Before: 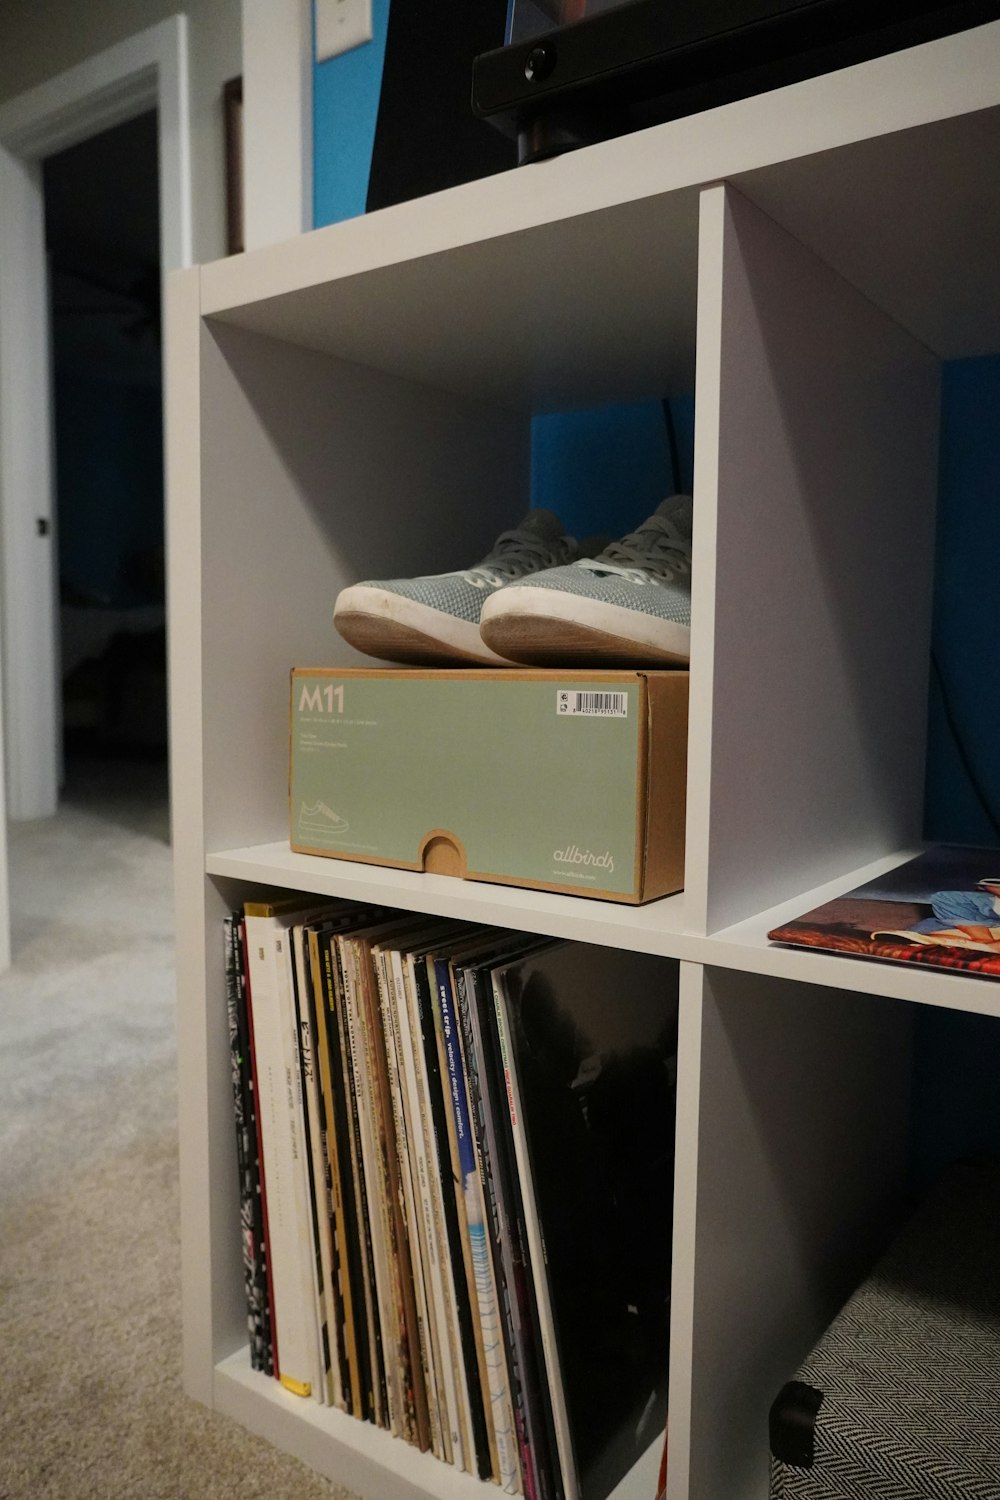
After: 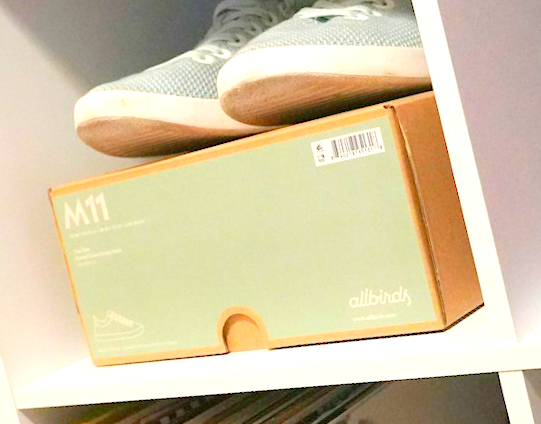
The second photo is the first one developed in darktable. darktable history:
rotate and perspective: rotation -14.8°, crop left 0.1, crop right 0.903, crop top 0.25, crop bottom 0.748
exposure: exposure 0.766 EV, compensate highlight preservation false
levels: levels [0.008, 0.318, 0.836]
crop: left 25%, top 25%, right 25%, bottom 25%
